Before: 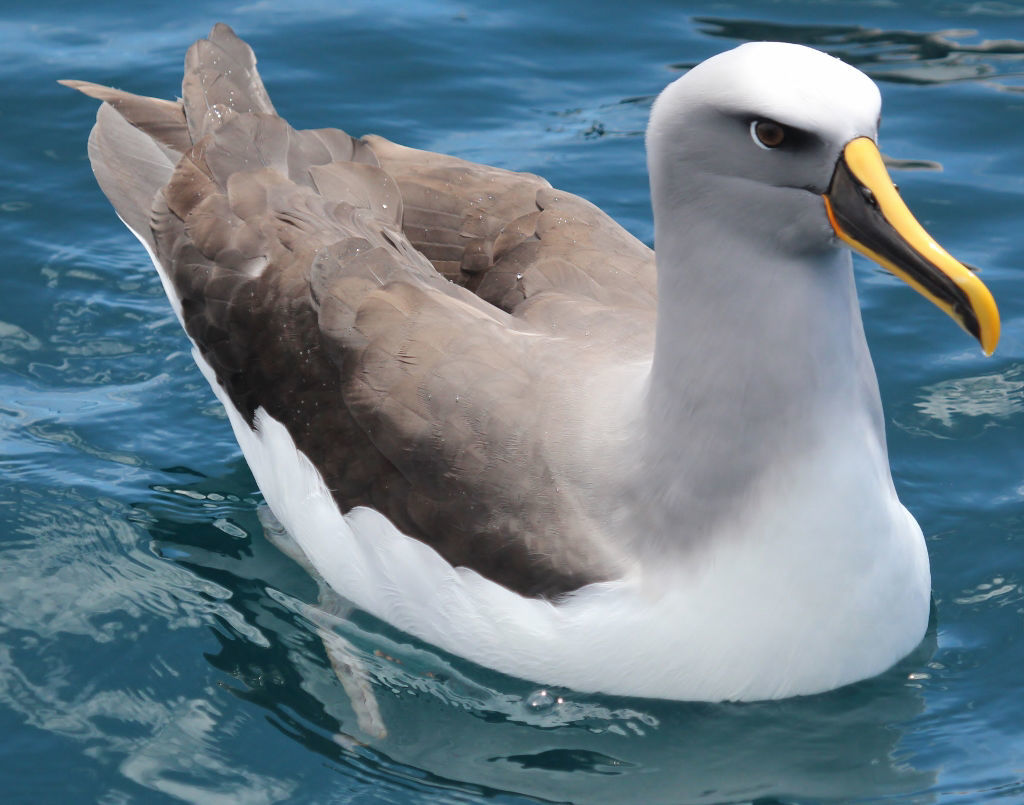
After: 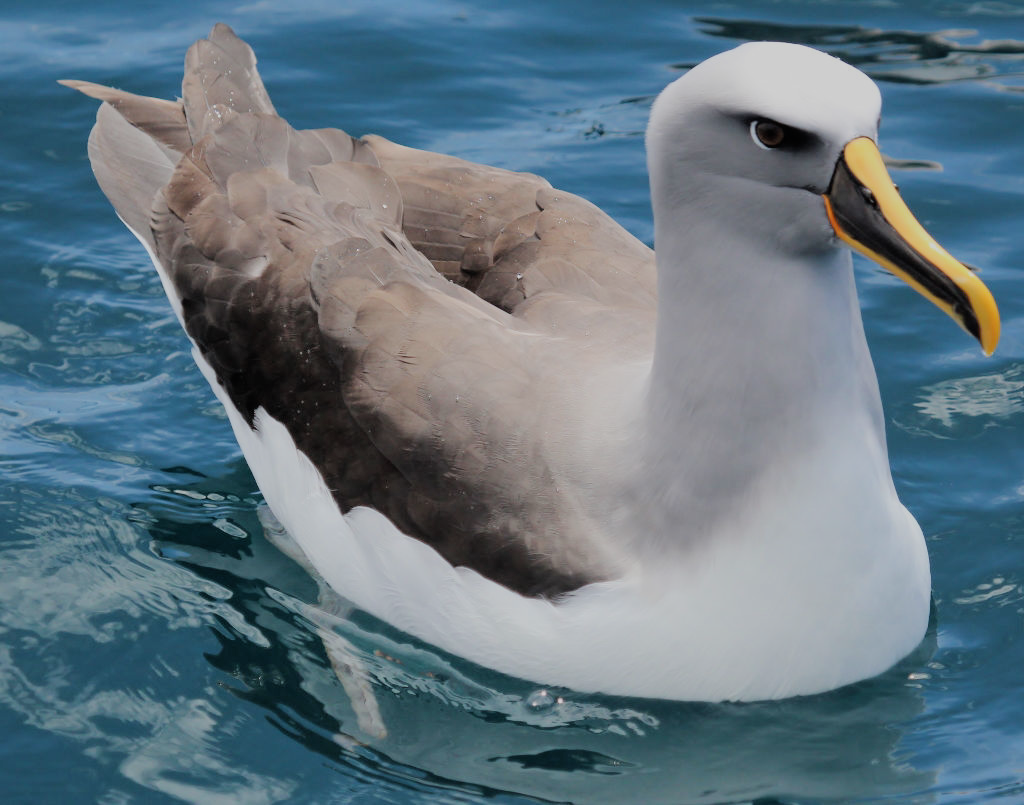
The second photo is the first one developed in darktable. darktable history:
filmic rgb: black relative exposure -7.23 EV, white relative exposure 5.38 EV, threshold 5.94 EV, hardness 3.03, enable highlight reconstruction true
